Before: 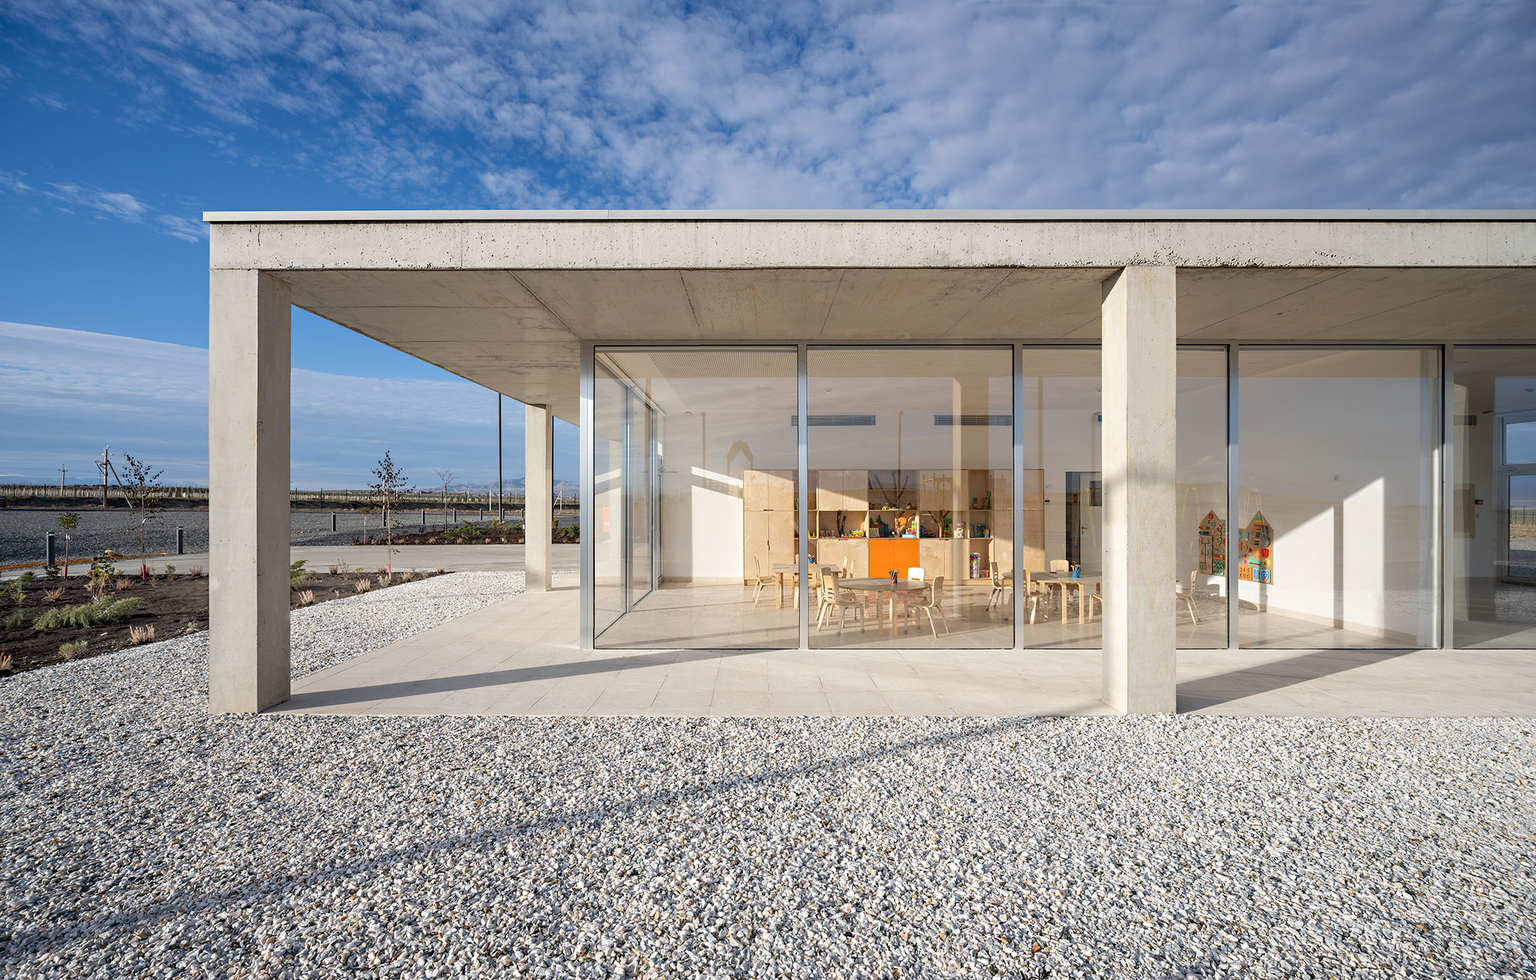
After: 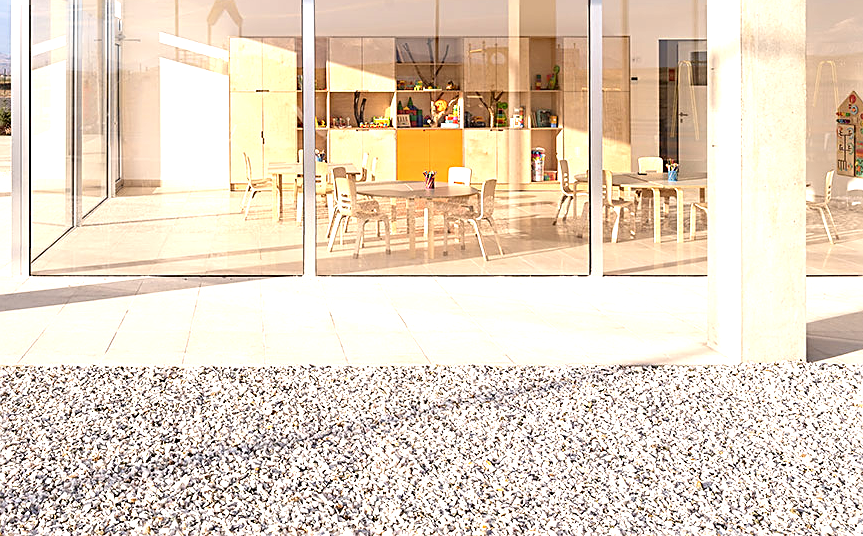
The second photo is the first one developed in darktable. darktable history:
exposure: exposure 0.95 EV, compensate highlight preservation false
crop: left 37.221%, top 45.169%, right 20.63%, bottom 13.777%
color correction: highlights a* 6.27, highlights b* 8.19, shadows a* 5.94, shadows b* 7.23, saturation 0.9
sharpen: on, module defaults
